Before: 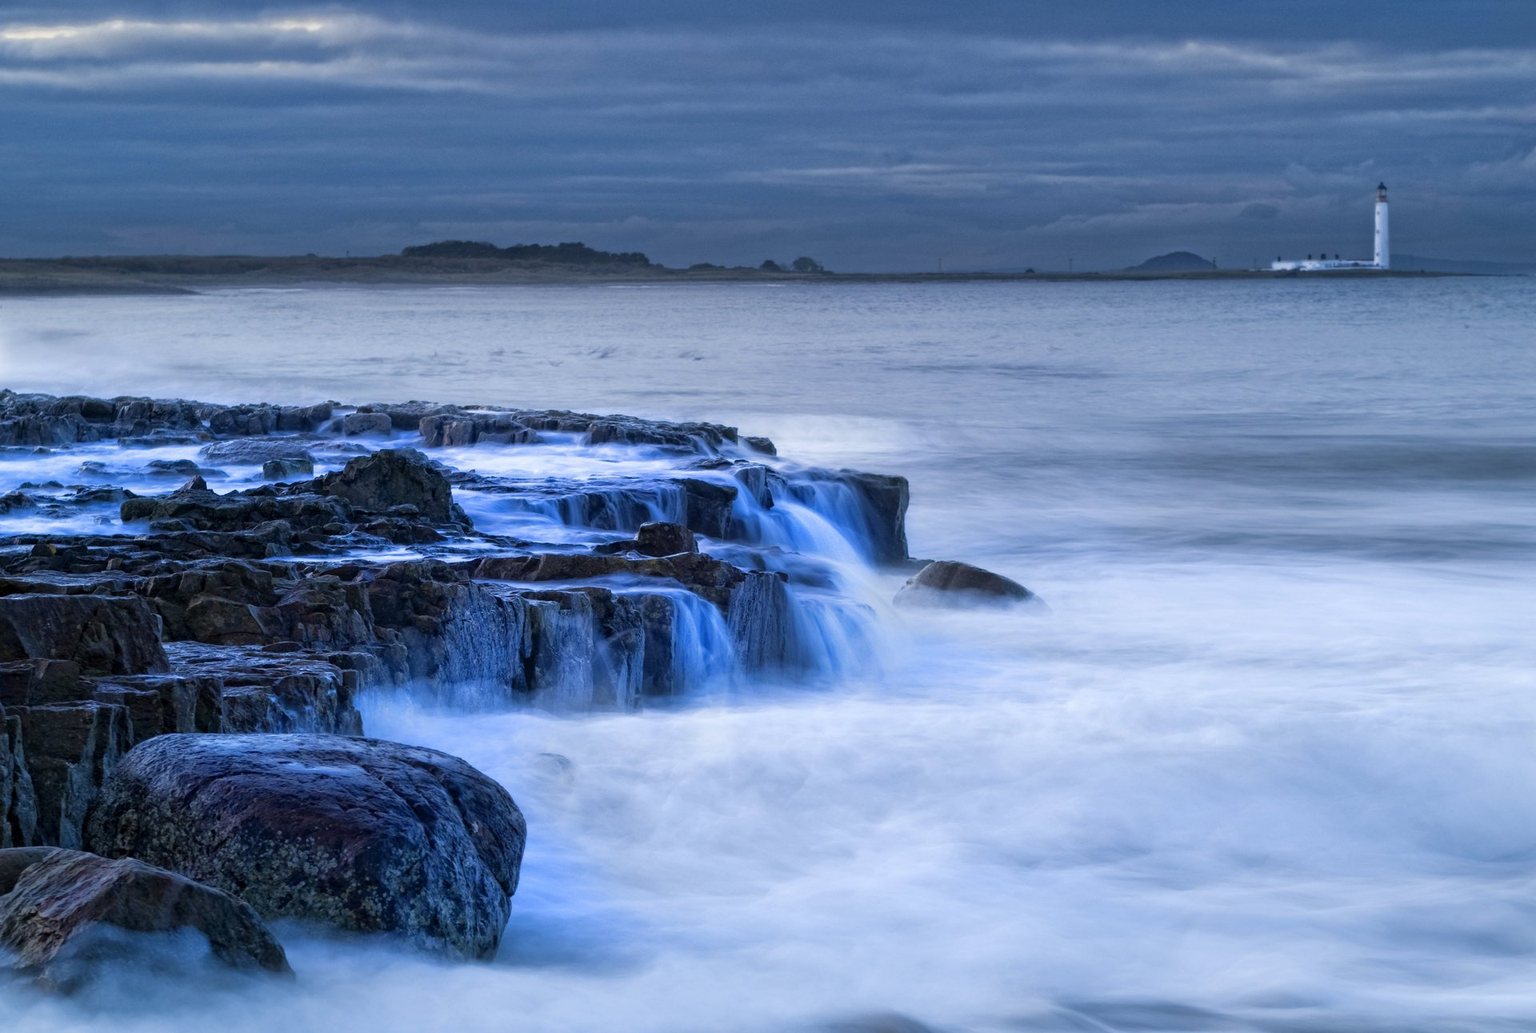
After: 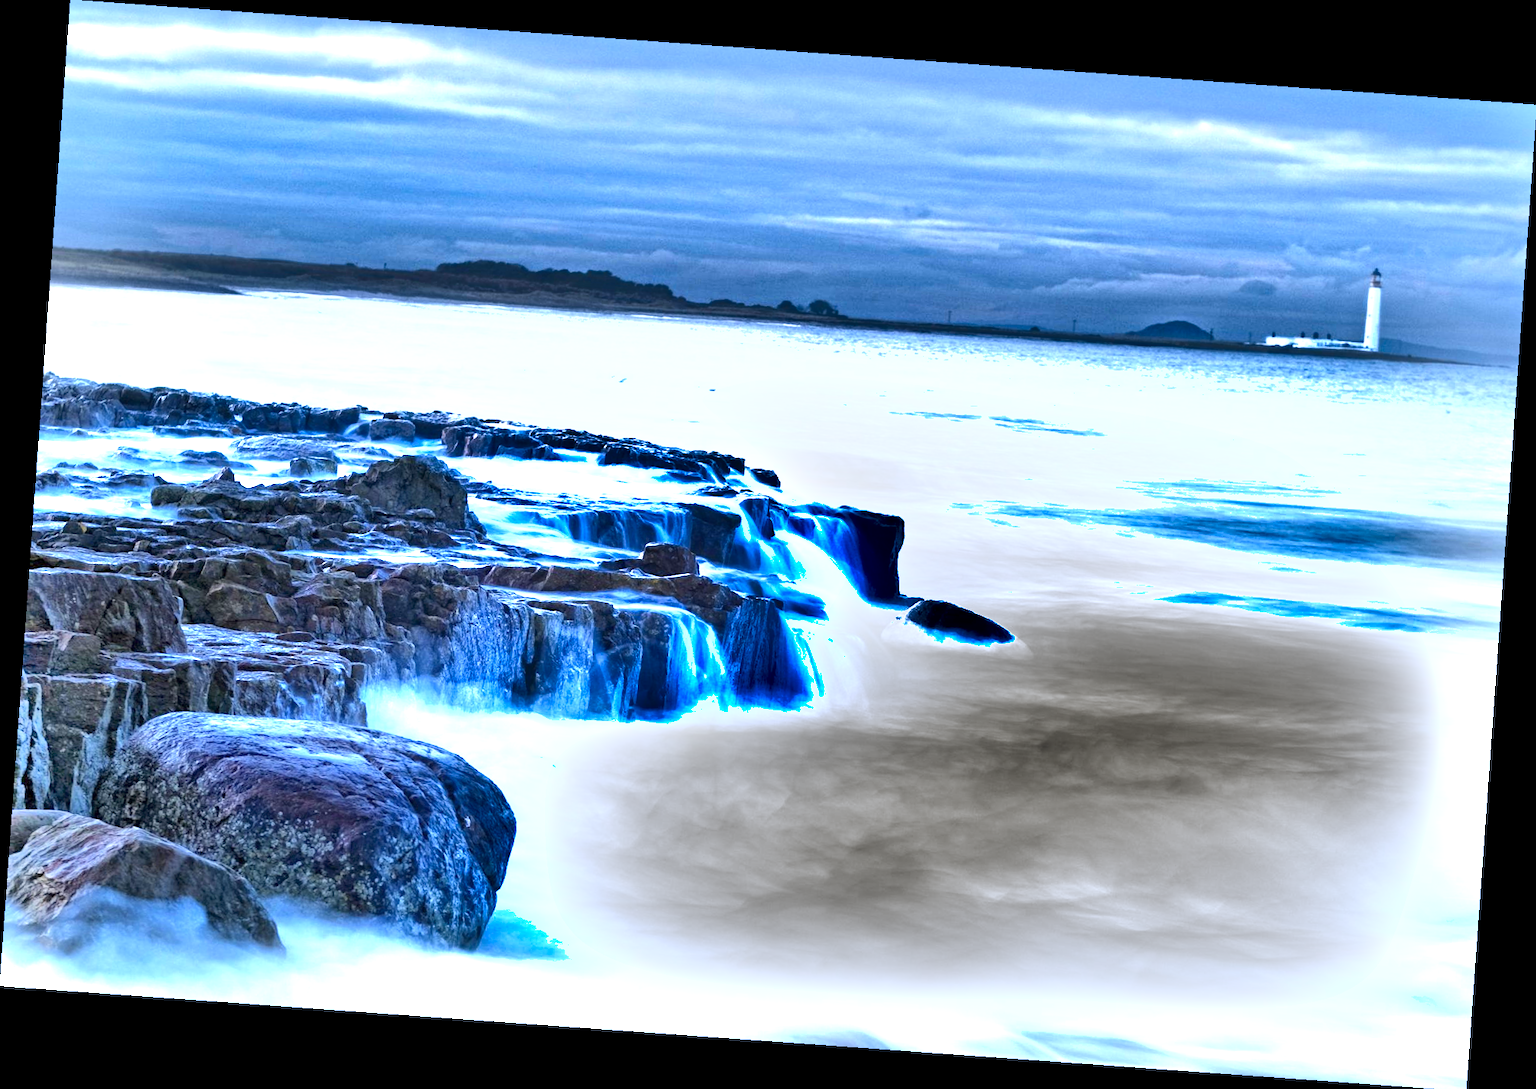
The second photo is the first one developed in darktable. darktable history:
tone equalizer: on, module defaults
exposure: exposure 2.003 EV, compensate highlight preservation false
rotate and perspective: rotation 4.1°, automatic cropping off
shadows and highlights: shadows 75, highlights -60.85, soften with gaussian
